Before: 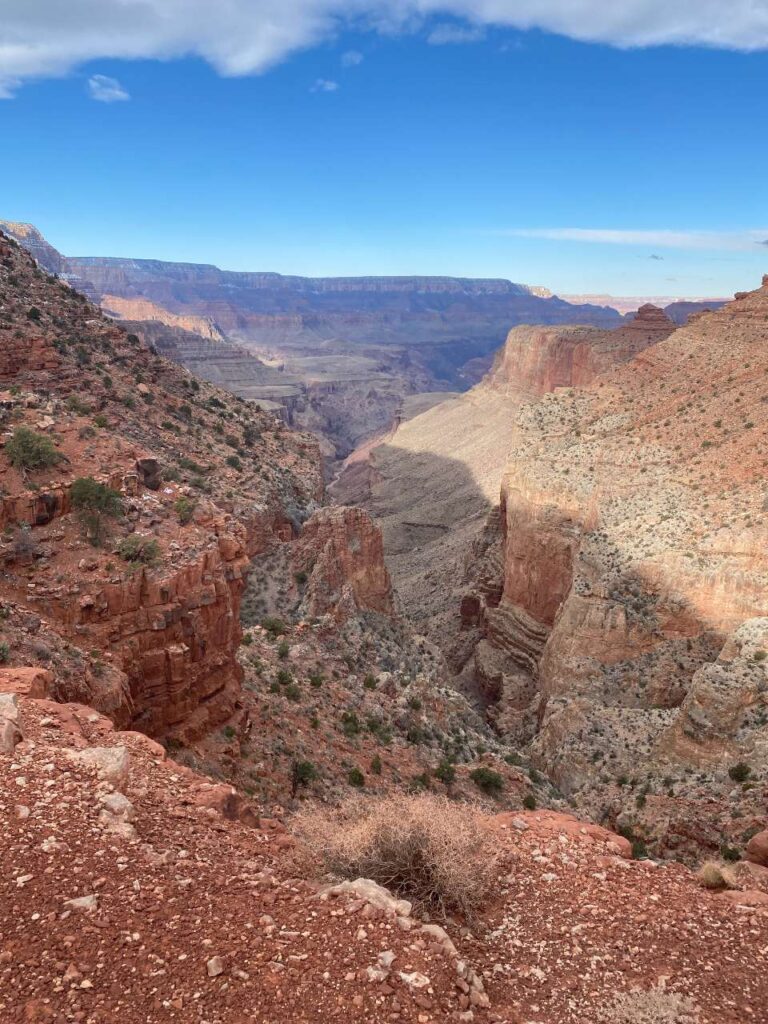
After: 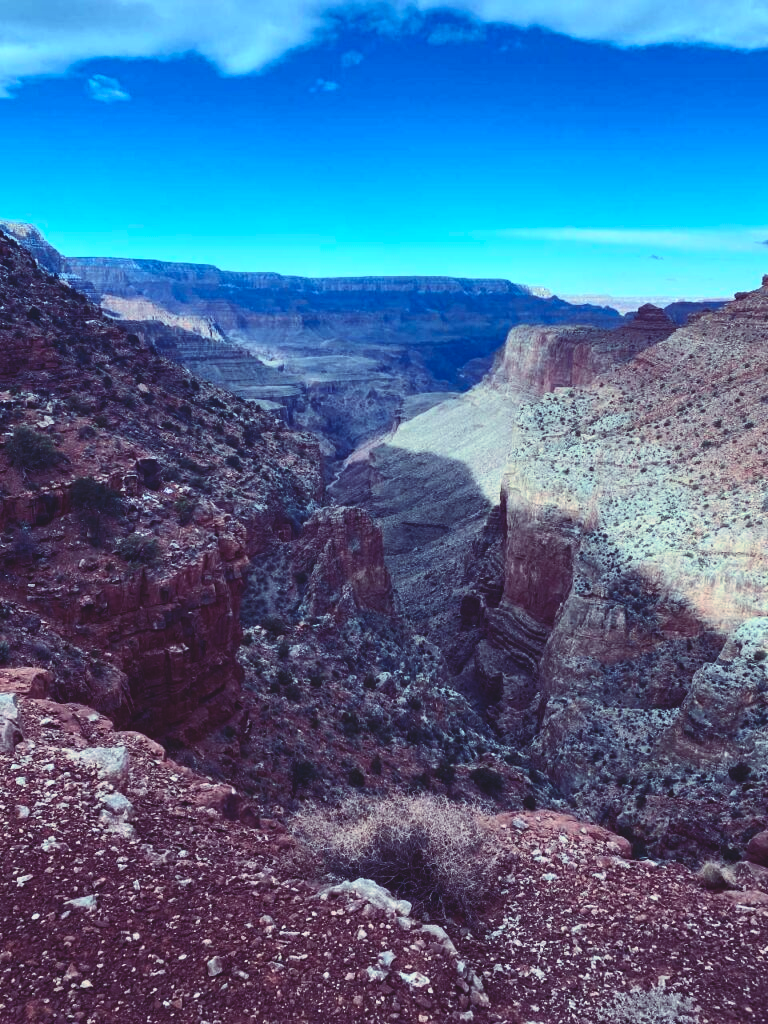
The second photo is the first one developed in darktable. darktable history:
exposure: exposure -0.293 EV, compensate highlight preservation false
contrast brightness saturation: contrast 0.4, brightness 0.05, saturation 0.25
rgb curve: curves: ch0 [(0, 0.186) (0.314, 0.284) (0.576, 0.466) (0.805, 0.691) (0.936, 0.886)]; ch1 [(0, 0.186) (0.314, 0.284) (0.581, 0.534) (0.771, 0.746) (0.936, 0.958)]; ch2 [(0, 0.216) (0.275, 0.39) (1, 1)], mode RGB, independent channels, compensate middle gray true, preserve colors none
